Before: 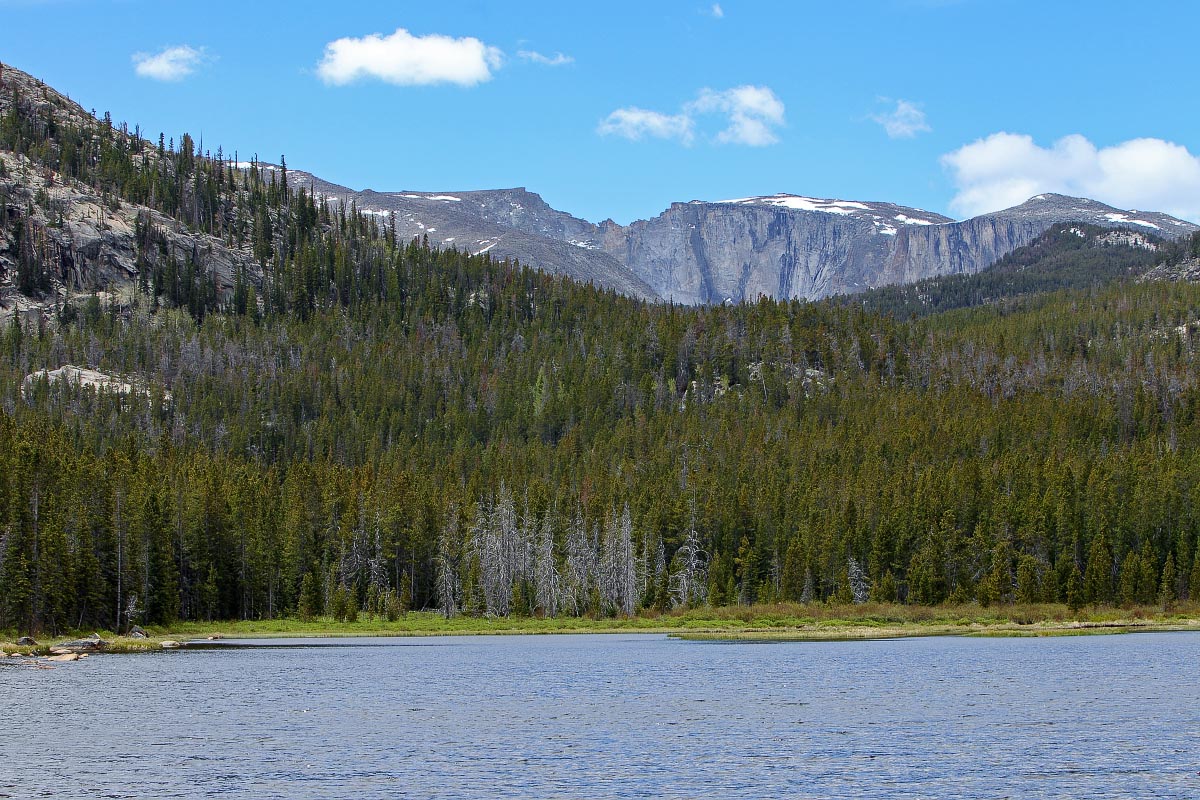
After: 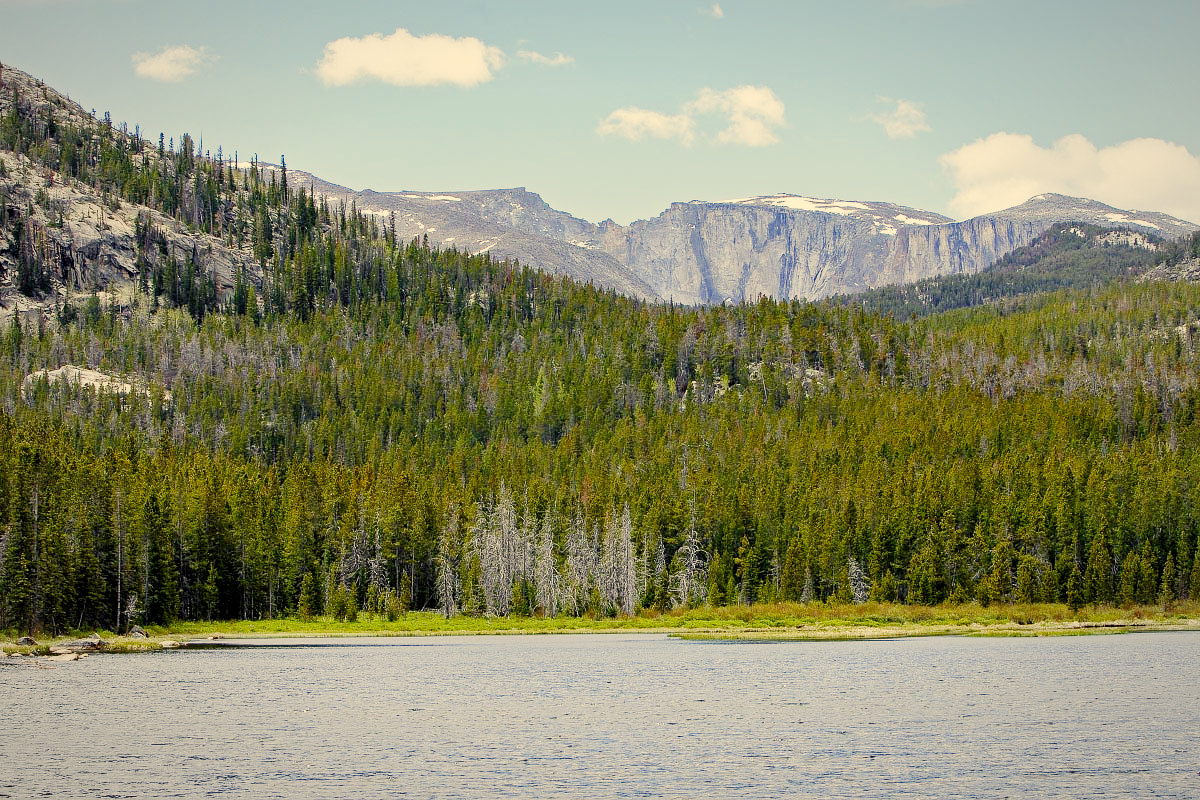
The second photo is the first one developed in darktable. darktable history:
exposure: black level correction 0, exposure 1.101 EV, compensate highlight preservation false
color balance rgb: shadows lift › chroma 1.049%, shadows lift › hue 240.45°, global offset › luminance -0.509%, perceptual saturation grading › global saturation 19.493%
local contrast: mode bilateral grid, contrast 10, coarseness 25, detail 115%, midtone range 0.2
filmic rgb: black relative exposure -7.65 EV, white relative exposure 4.56 EV, threshold 3.04 EV, hardness 3.61, preserve chrominance no, color science v3 (2019), use custom middle-gray values true, iterations of high-quality reconstruction 0, enable highlight reconstruction true
color correction: highlights a* 2.3, highlights b* 22.67
vignetting: fall-off radius 98.68%, width/height ratio 1.345
